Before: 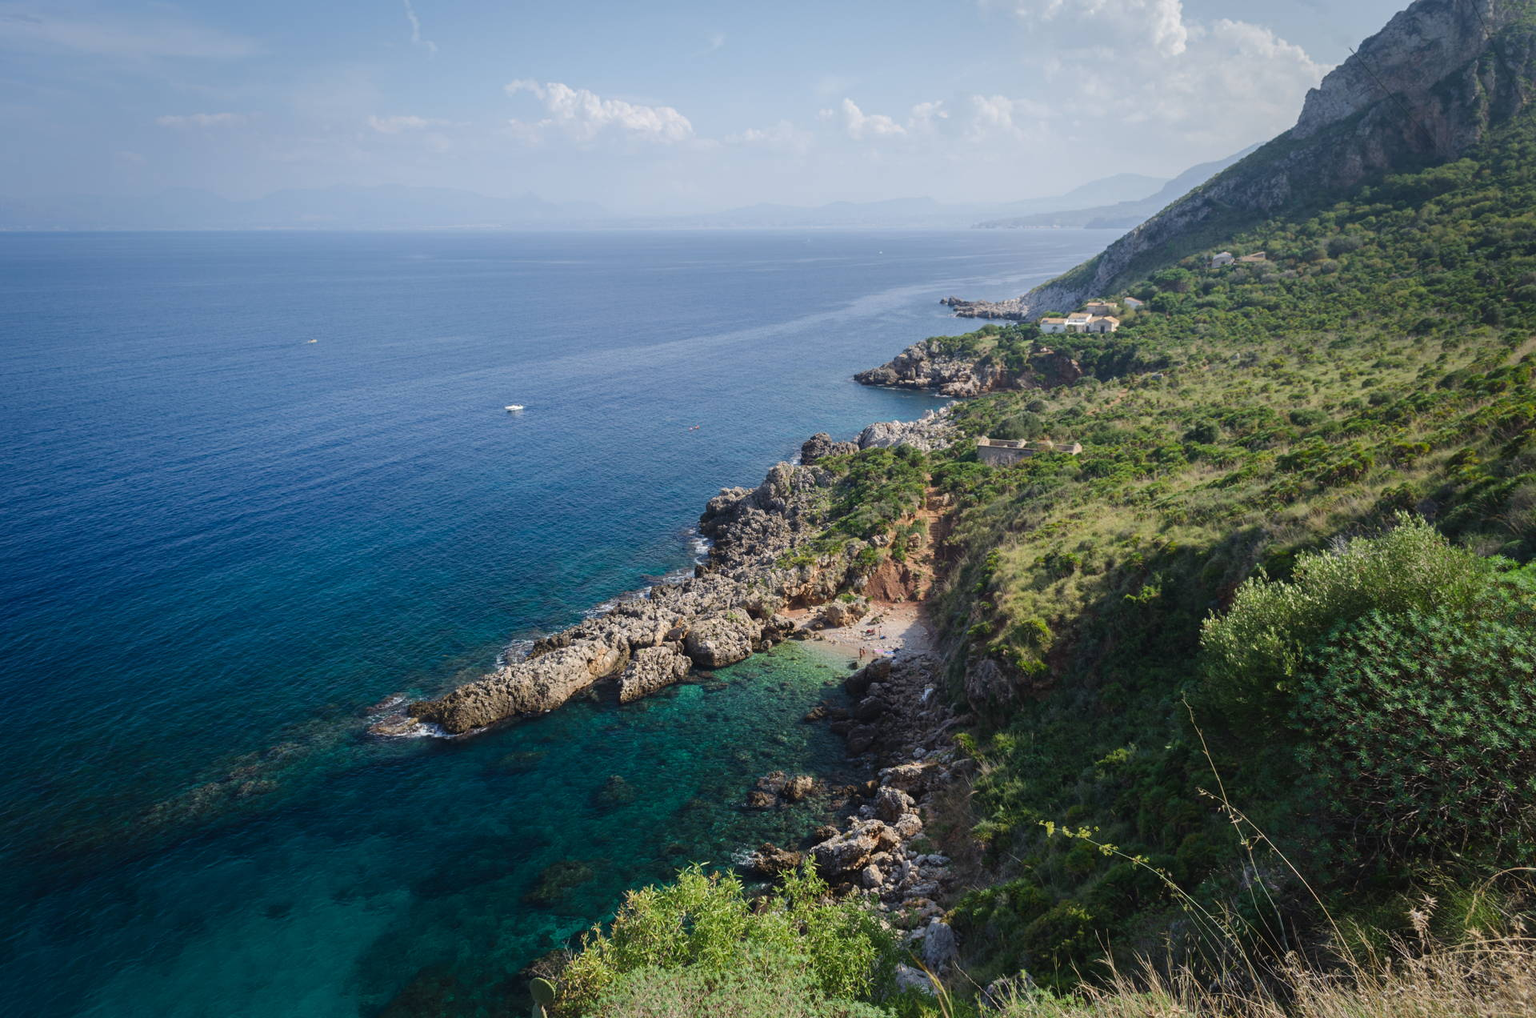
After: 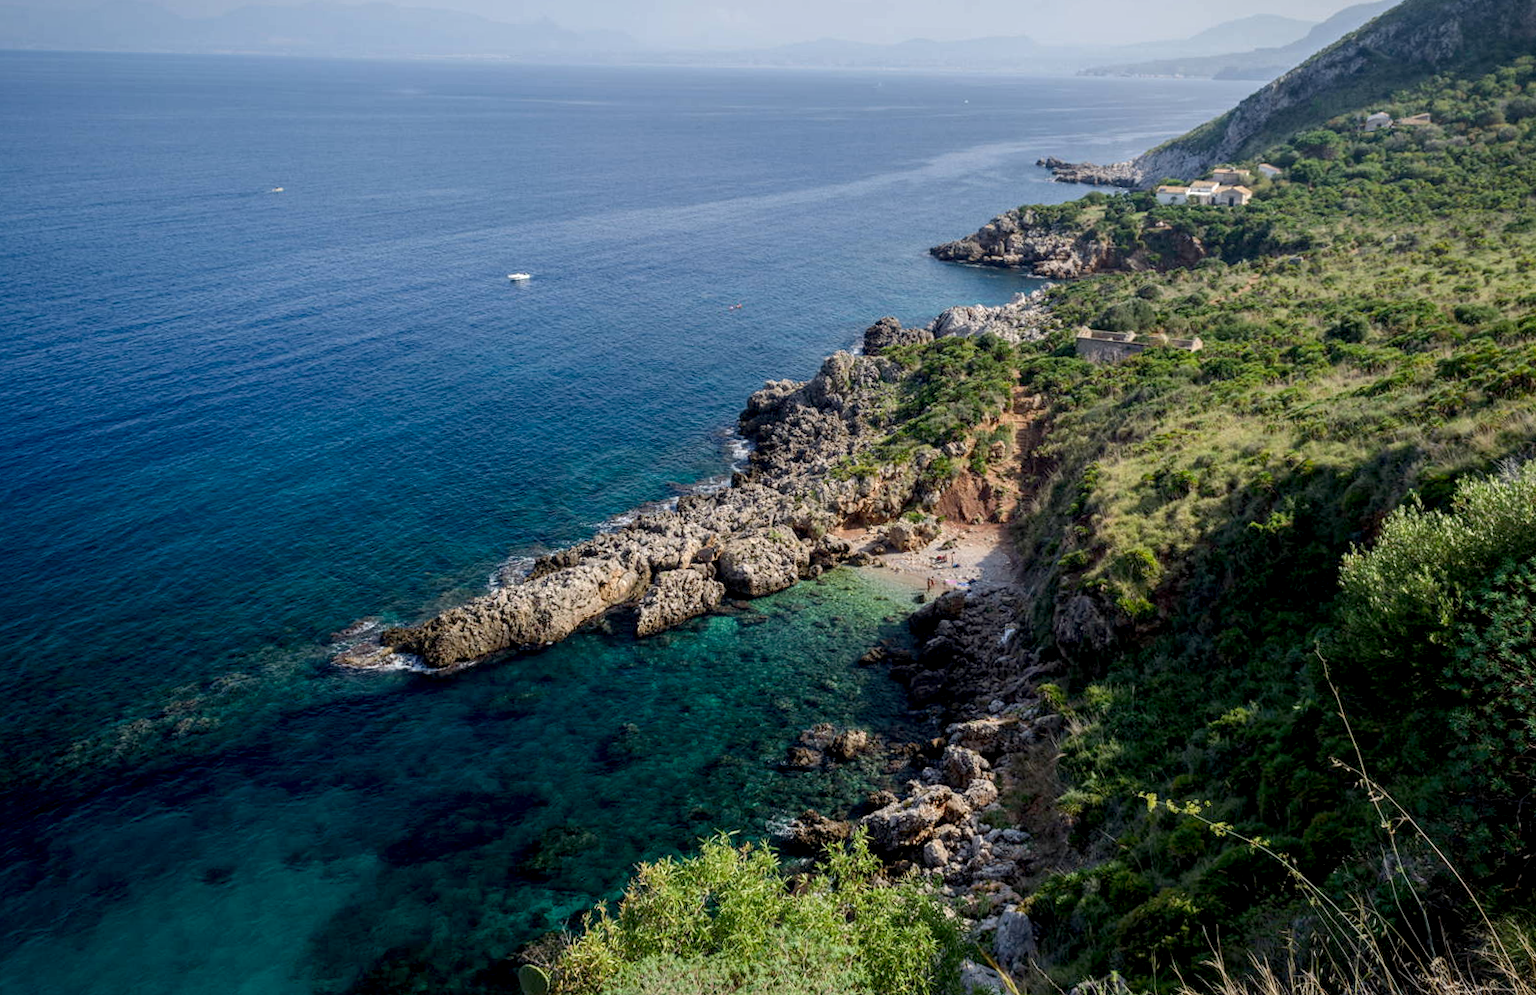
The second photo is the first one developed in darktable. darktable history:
rotate and perspective: rotation 1.57°, crop left 0.018, crop right 0.982, crop top 0.039, crop bottom 0.961
exposure: black level correction 0.01, exposure 0.014 EV, compensate highlight preservation false
crop and rotate: left 4.842%, top 15.51%, right 10.668%
local contrast: on, module defaults
